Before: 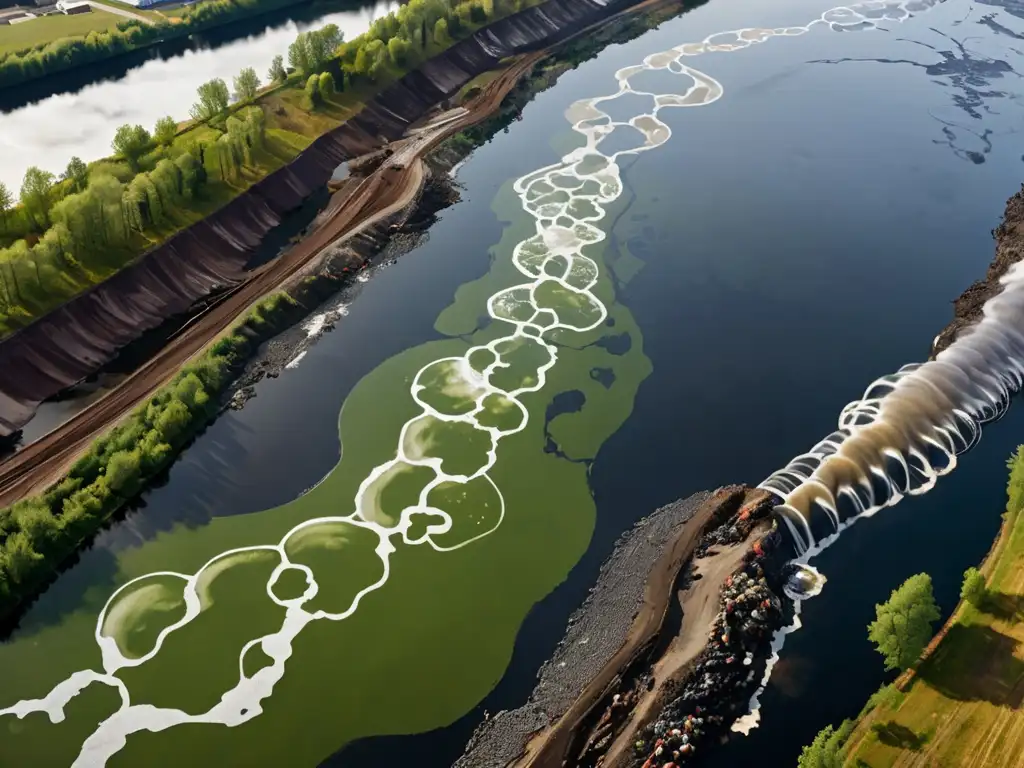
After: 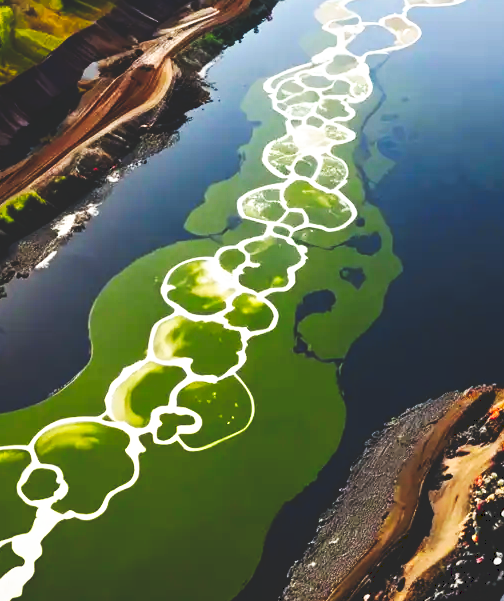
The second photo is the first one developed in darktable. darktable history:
color balance rgb: power › chroma 0.314%, power › hue 22.16°, highlights gain › luminance 14.926%, linear chroma grading › global chroma 14.491%, perceptual saturation grading › global saturation 25.266%, perceptual brilliance grading › highlights 10.359%, perceptual brilliance grading › mid-tones 4.821%, contrast -10.278%
tone curve: curves: ch0 [(0, 0) (0.003, 0.156) (0.011, 0.156) (0.025, 0.161) (0.044, 0.161) (0.069, 0.161) (0.1, 0.166) (0.136, 0.168) (0.177, 0.179) (0.224, 0.202) (0.277, 0.241) (0.335, 0.296) (0.399, 0.378) (0.468, 0.484) (0.543, 0.604) (0.623, 0.728) (0.709, 0.822) (0.801, 0.918) (0.898, 0.98) (1, 1)], preserve colors none
crop and rotate: angle 0.022°, left 24.421%, top 13.032%, right 26.273%, bottom 8.625%
